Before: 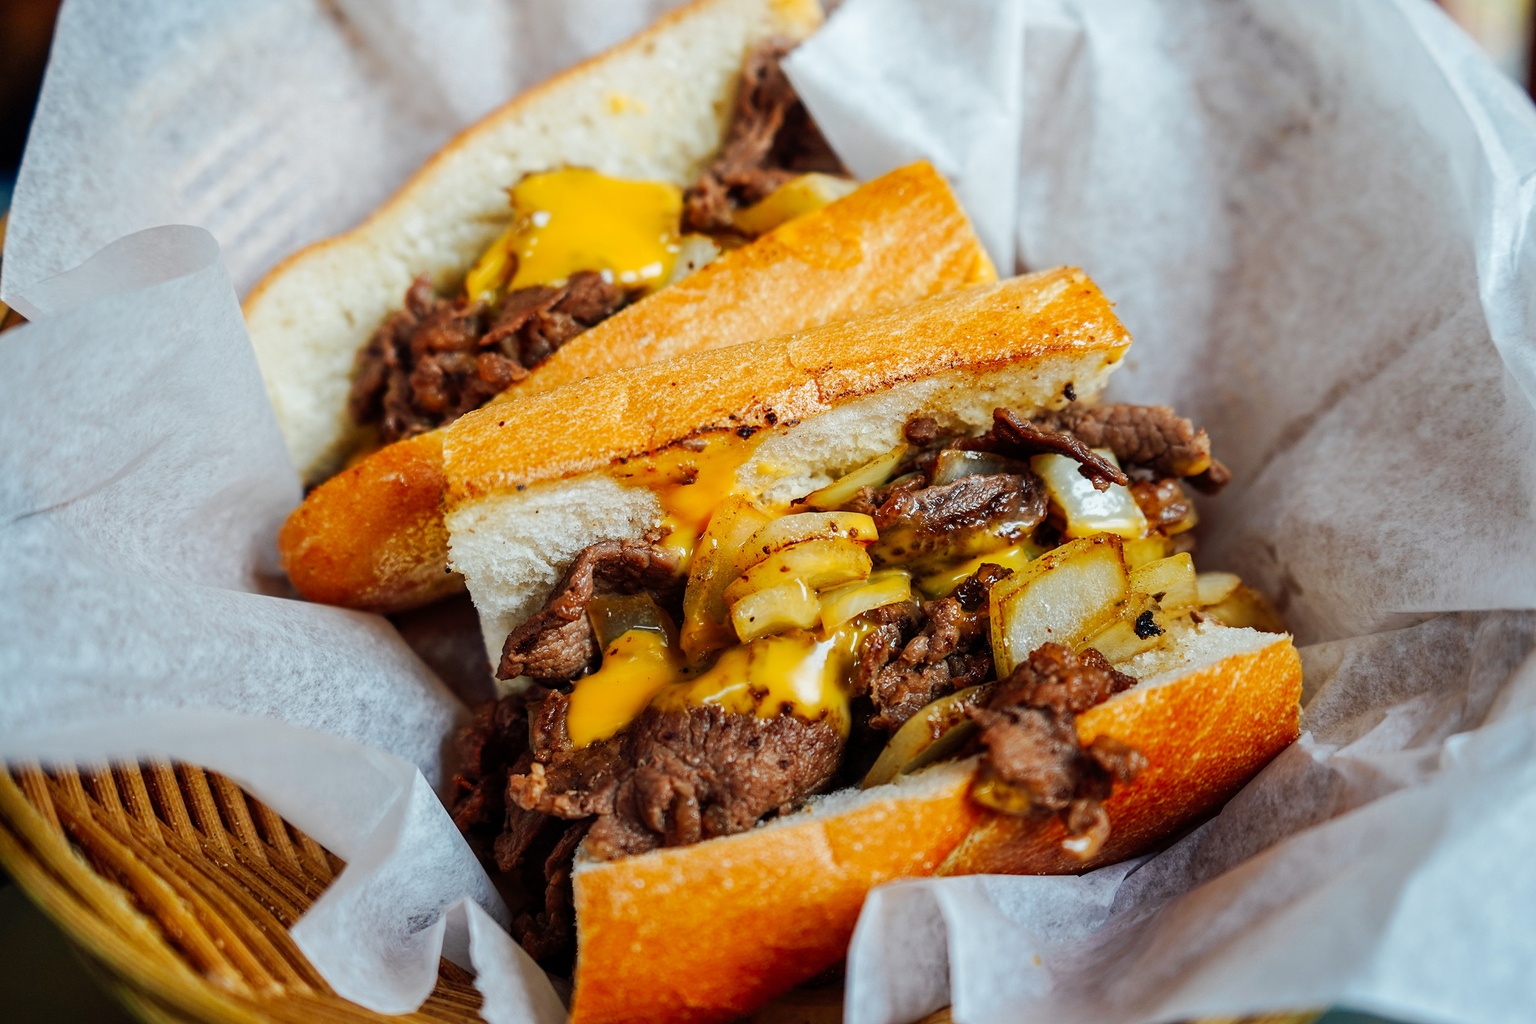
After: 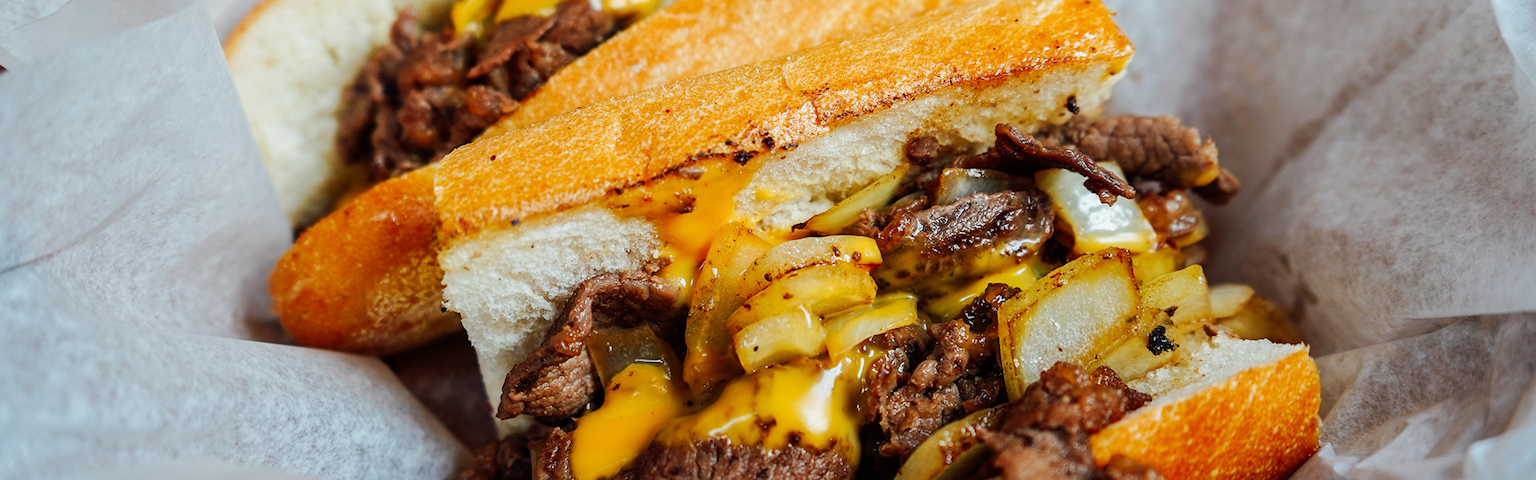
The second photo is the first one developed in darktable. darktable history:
crop and rotate: top 26.056%, bottom 25.543%
rotate and perspective: rotation -2°, crop left 0.022, crop right 0.978, crop top 0.049, crop bottom 0.951
